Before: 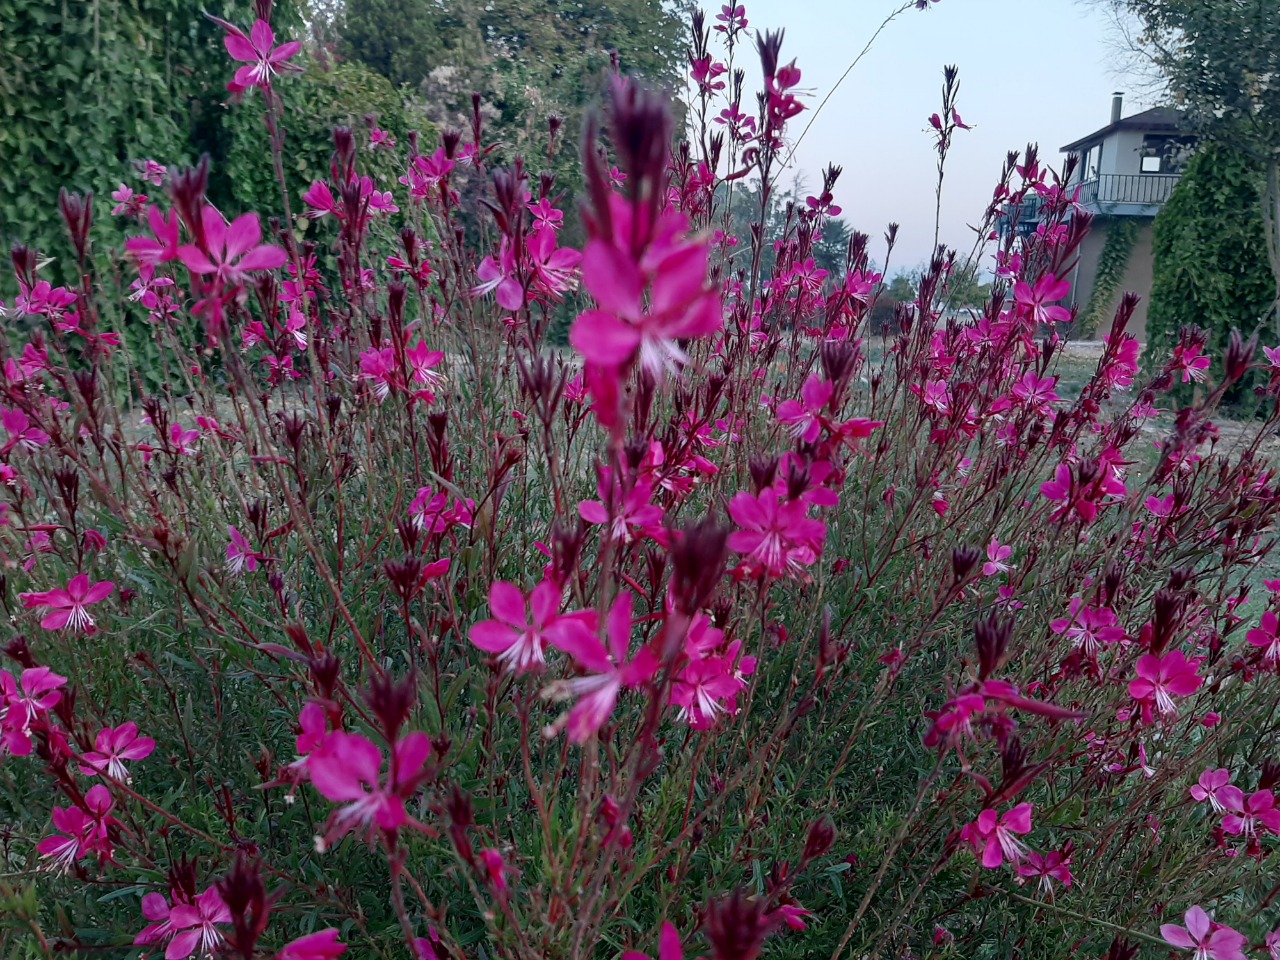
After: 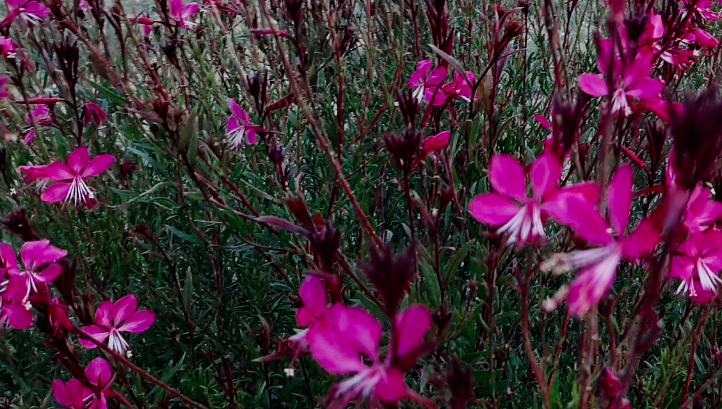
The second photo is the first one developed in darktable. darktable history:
crop: top 44.483%, right 43.593%, bottom 12.892%
sigmoid: contrast 1.8, skew -0.2, preserve hue 0%, red attenuation 0.1, red rotation 0.035, green attenuation 0.1, green rotation -0.017, blue attenuation 0.15, blue rotation -0.052, base primaries Rec2020
levels: levels [0, 0.499, 1]
bloom: size 40%
